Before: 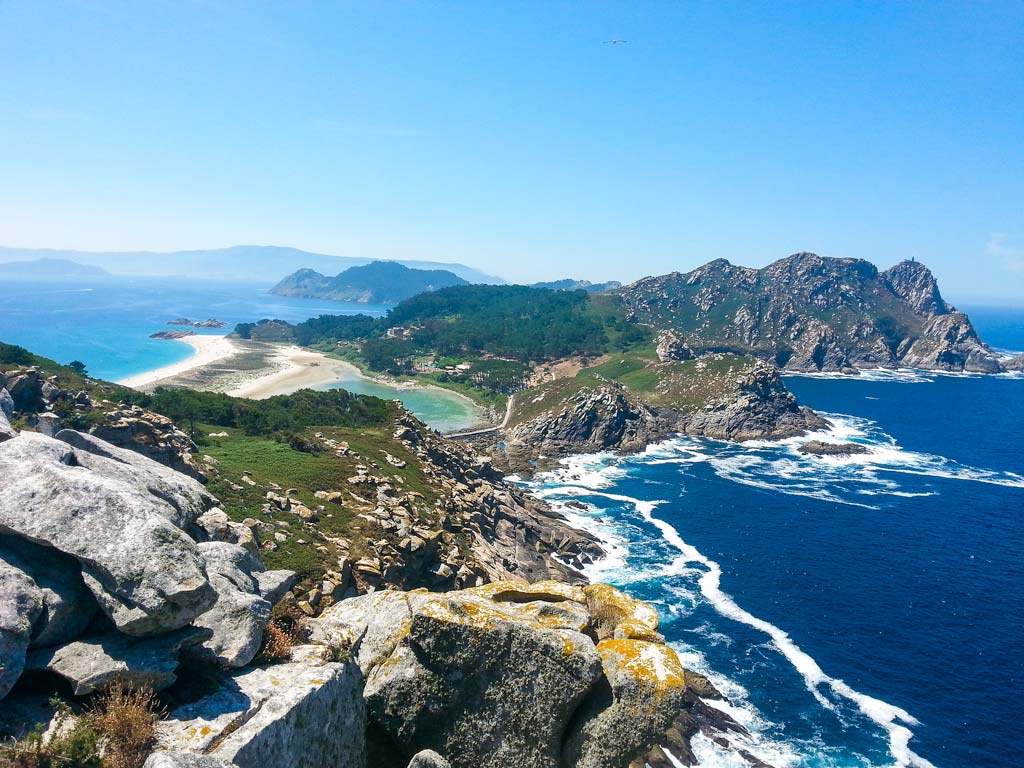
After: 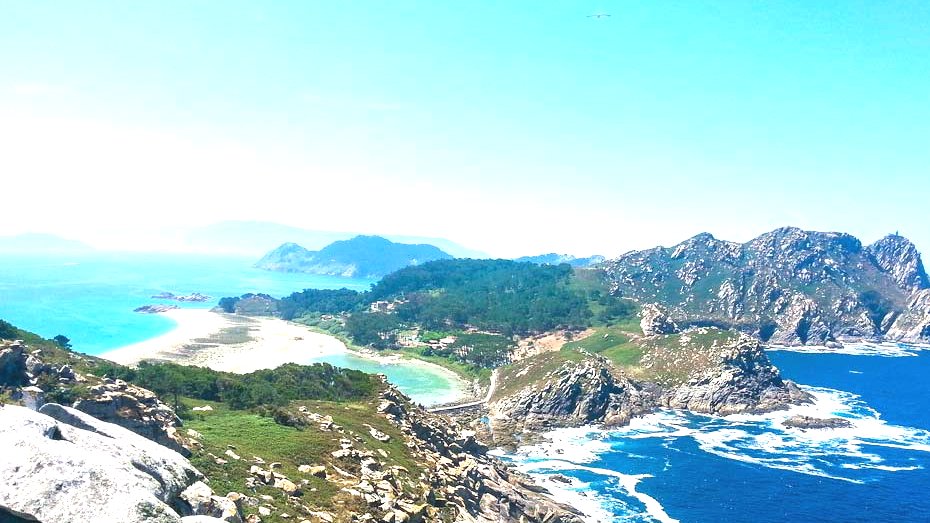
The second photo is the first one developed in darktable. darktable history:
tone equalizer: mask exposure compensation -0.512 EV
exposure: black level correction -0.002, exposure 1.114 EV, compensate exposure bias true, compensate highlight preservation false
crop: left 1.566%, top 3.395%, right 7.537%, bottom 28.504%
